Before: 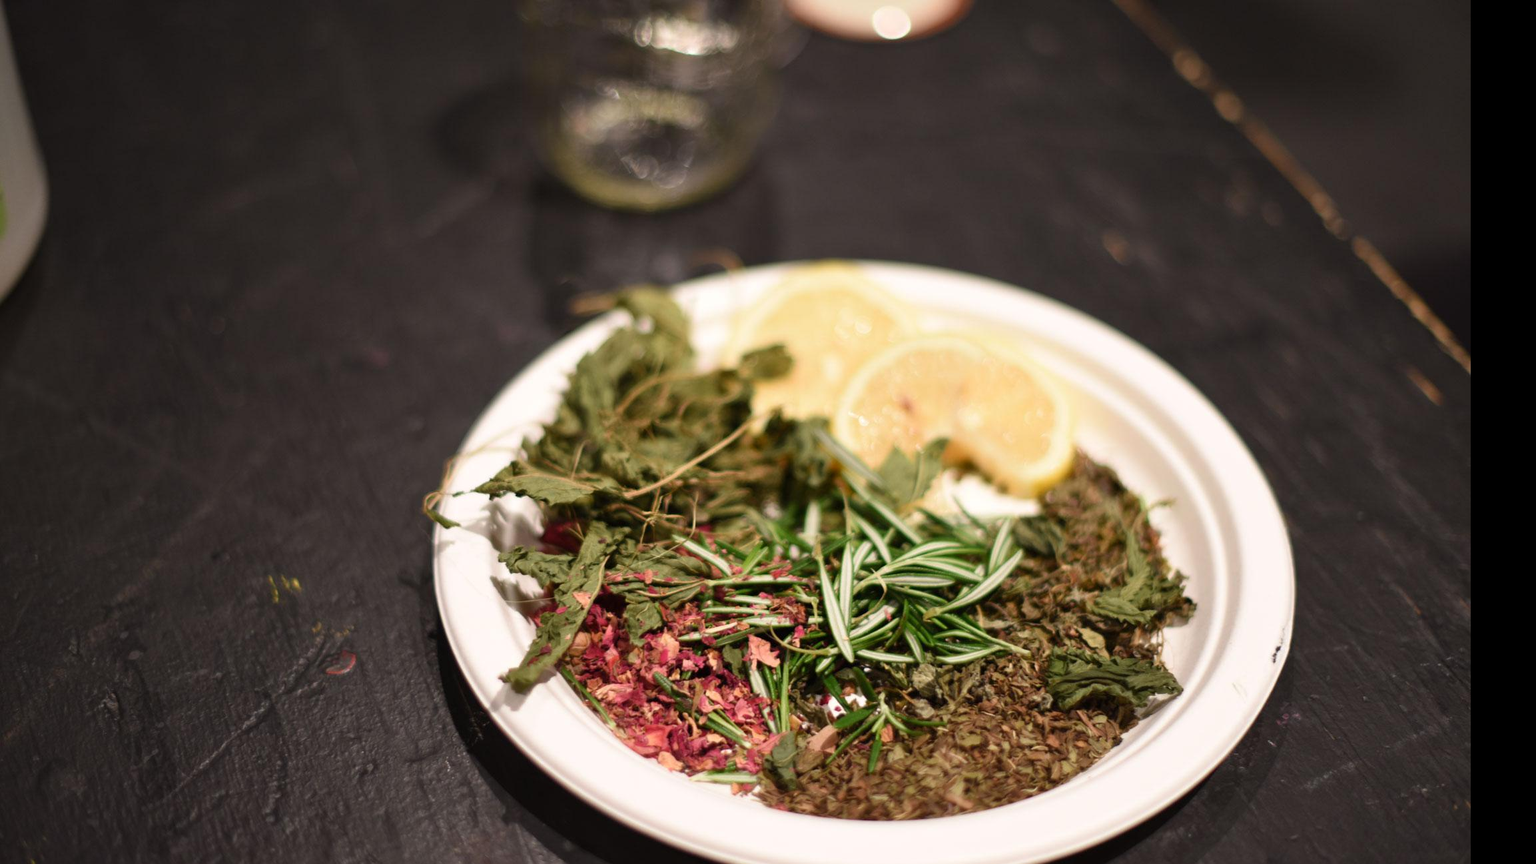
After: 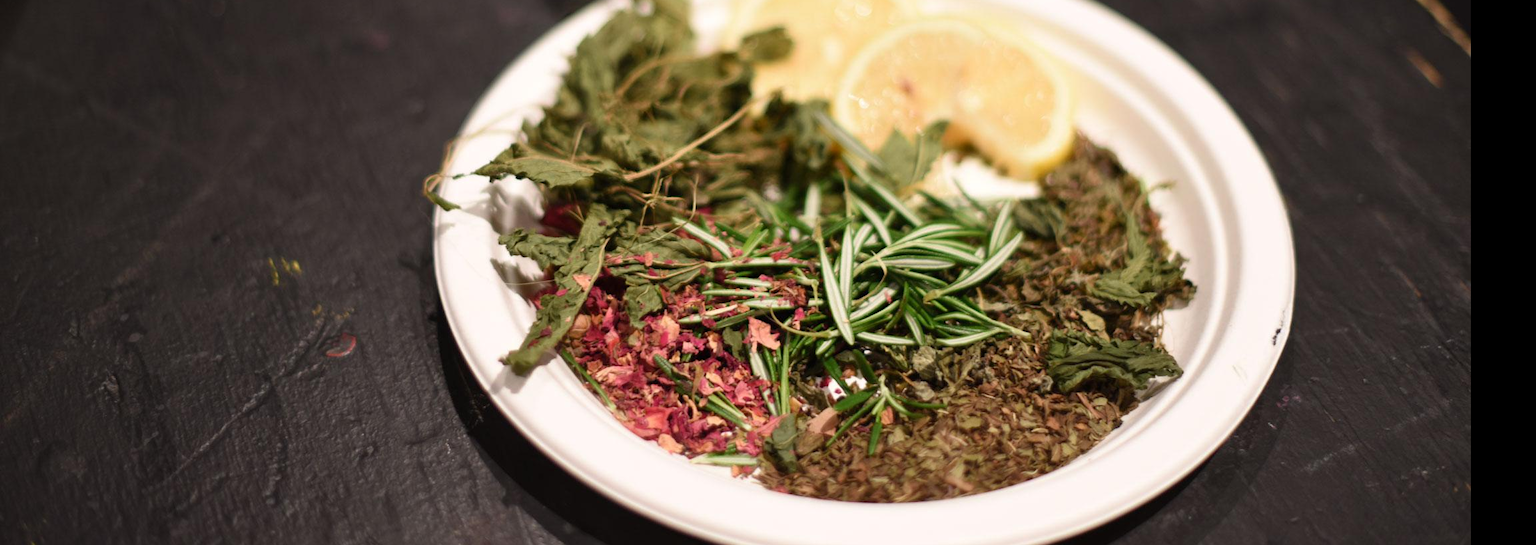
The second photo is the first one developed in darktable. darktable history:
crop and rotate: top 36.829%
